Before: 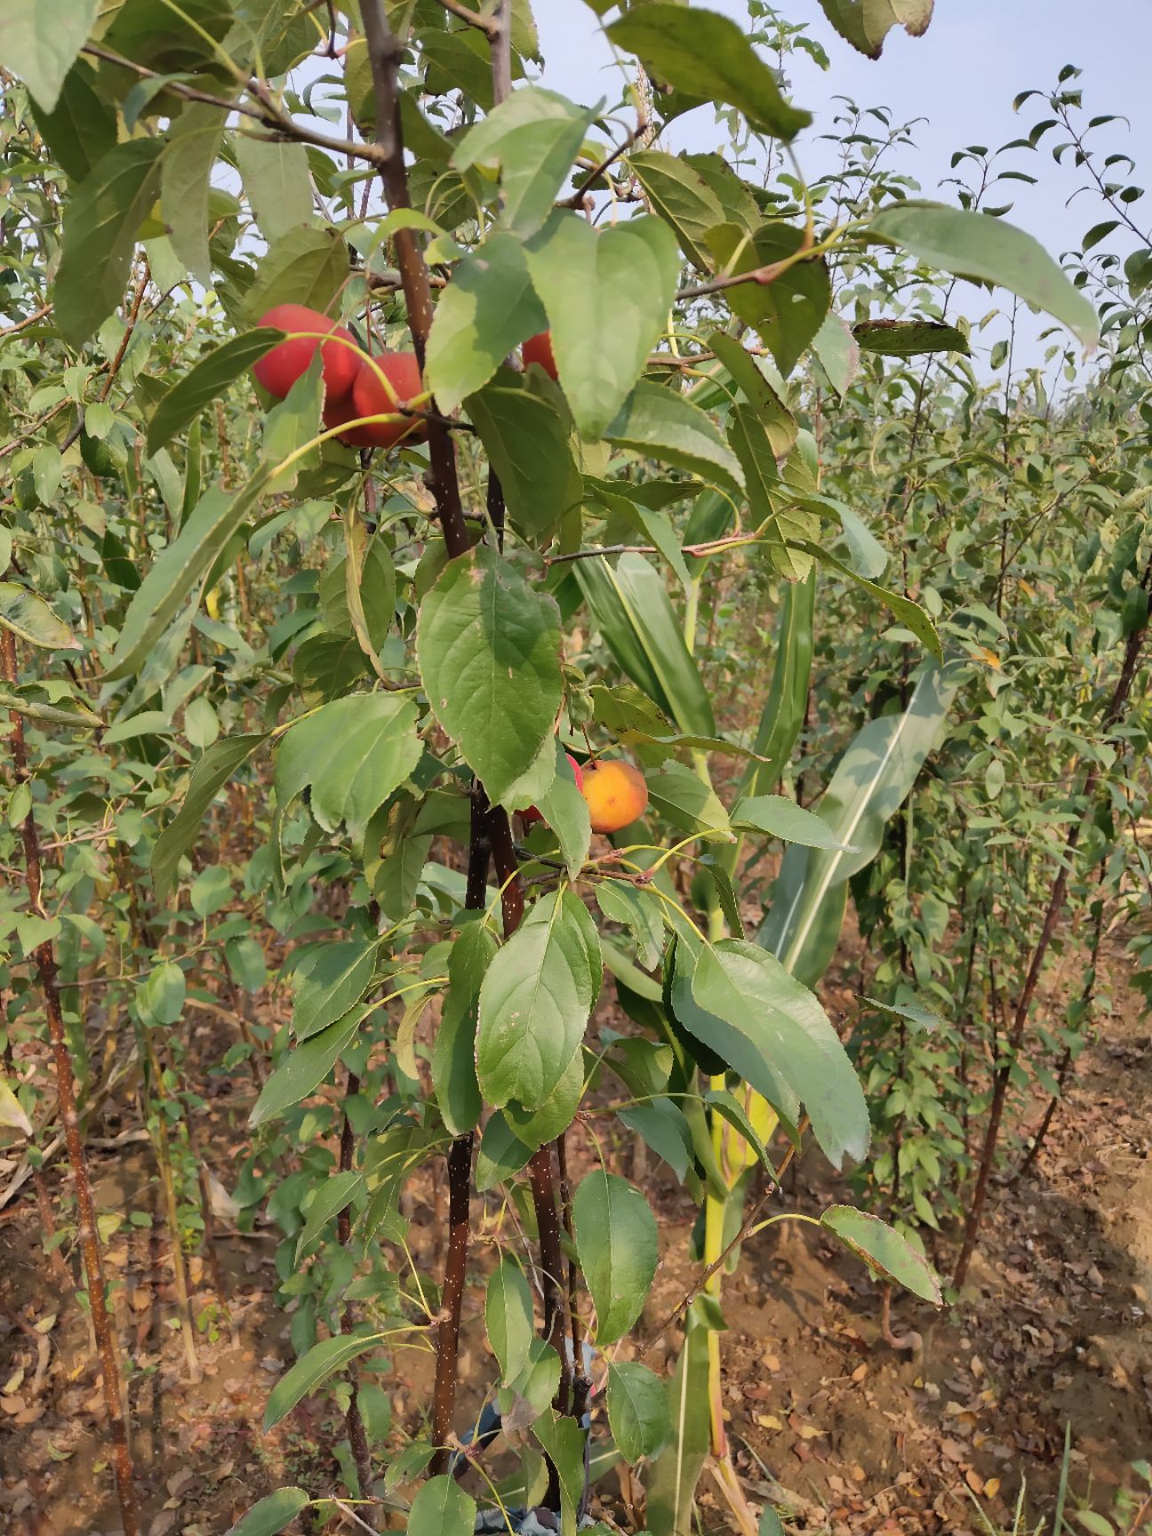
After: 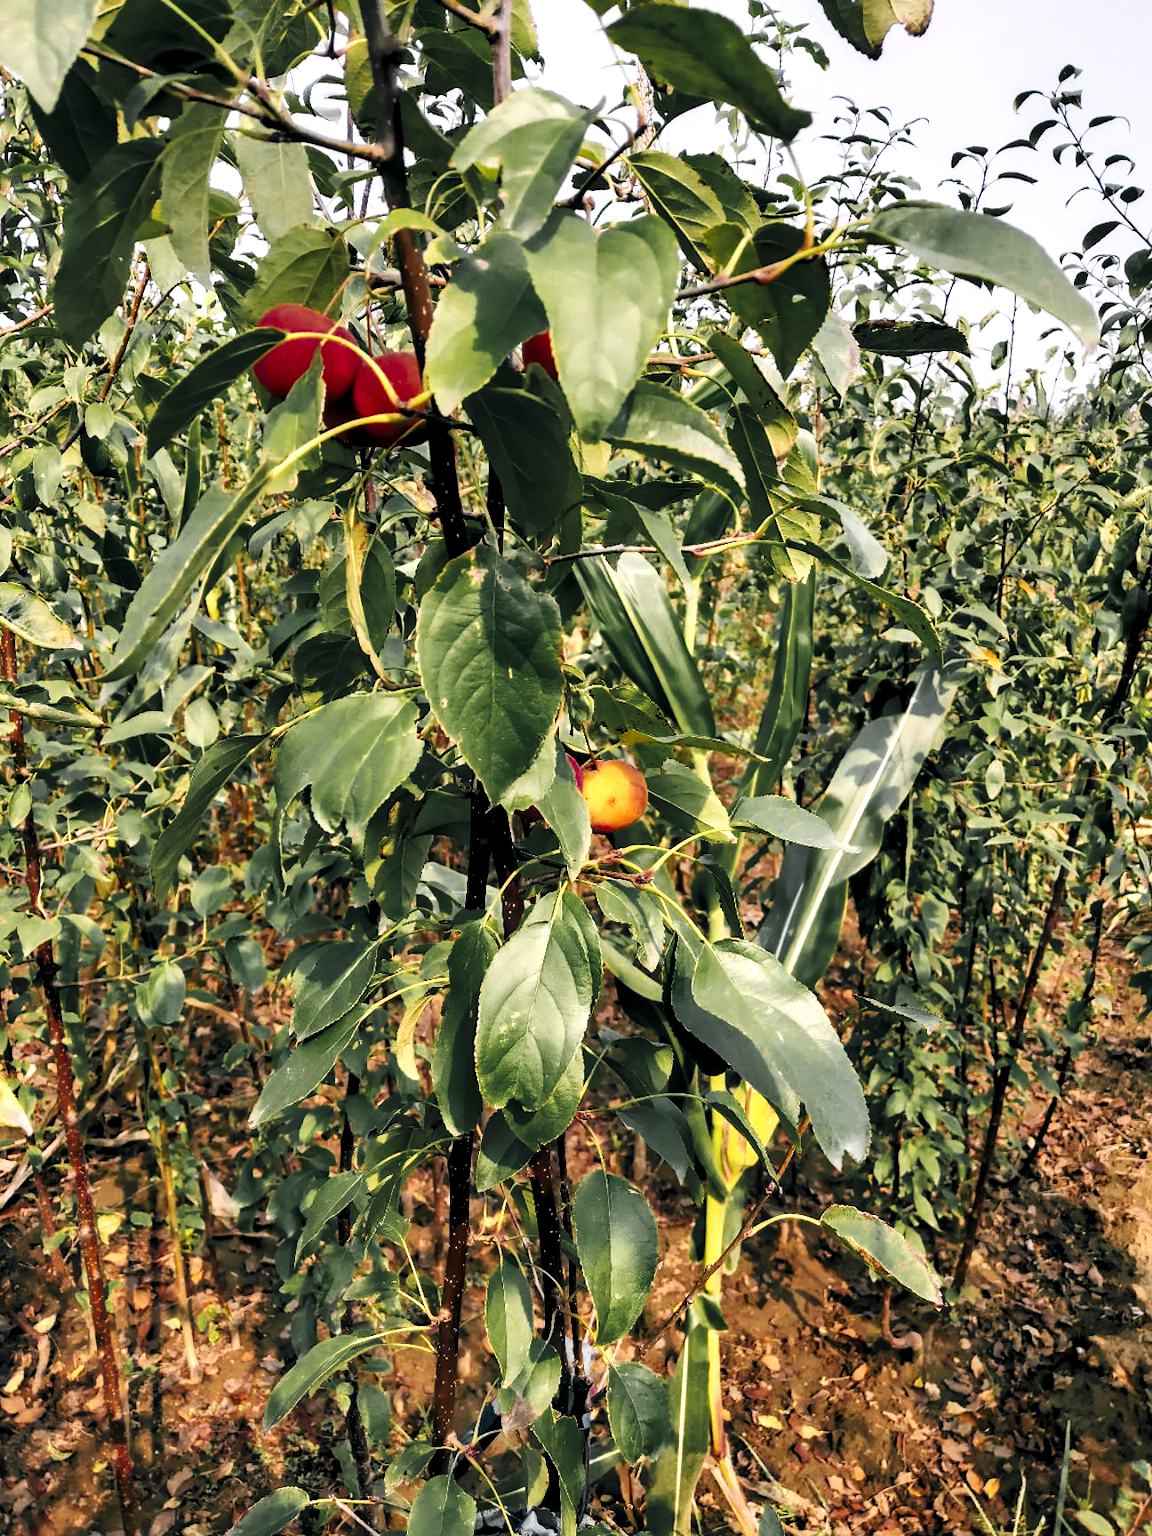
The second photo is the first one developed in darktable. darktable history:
color balance: lift [1.016, 0.983, 1, 1.017], gamma [0.78, 1.018, 1.043, 0.957], gain [0.786, 1.063, 0.937, 1.017], input saturation 118.26%, contrast 13.43%, contrast fulcrum 21.62%, output saturation 82.76%
local contrast: detail 135%, midtone range 0.75
base curve: curves: ch0 [(0, 0.003) (0.001, 0.002) (0.006, 0.004) (0.02, 0.022) (0.048, 0.086) (0.094, 0.234) (0.162, 0.431) (0.258, 0.629) (0.385, 0.8) (0.548, 0.918) (0.751, 0.988) (1, 1)], preserve colors none
color zones: curves: ch0 [(0.035, 0.242) (0.25, 0.5) (0.384, 0.214) (0.488, 0.255) (0.75, 0.5)]; ch1 [(0.063, 0.379) (0.25, 0.5) (0.354, 0.201) (0.489, 0.085) (0.729, 0.271)]; ch2 [(0.25, 0.5) (0.38, 0.517) (0.442, 0.51) (0.735, 0.456)]
